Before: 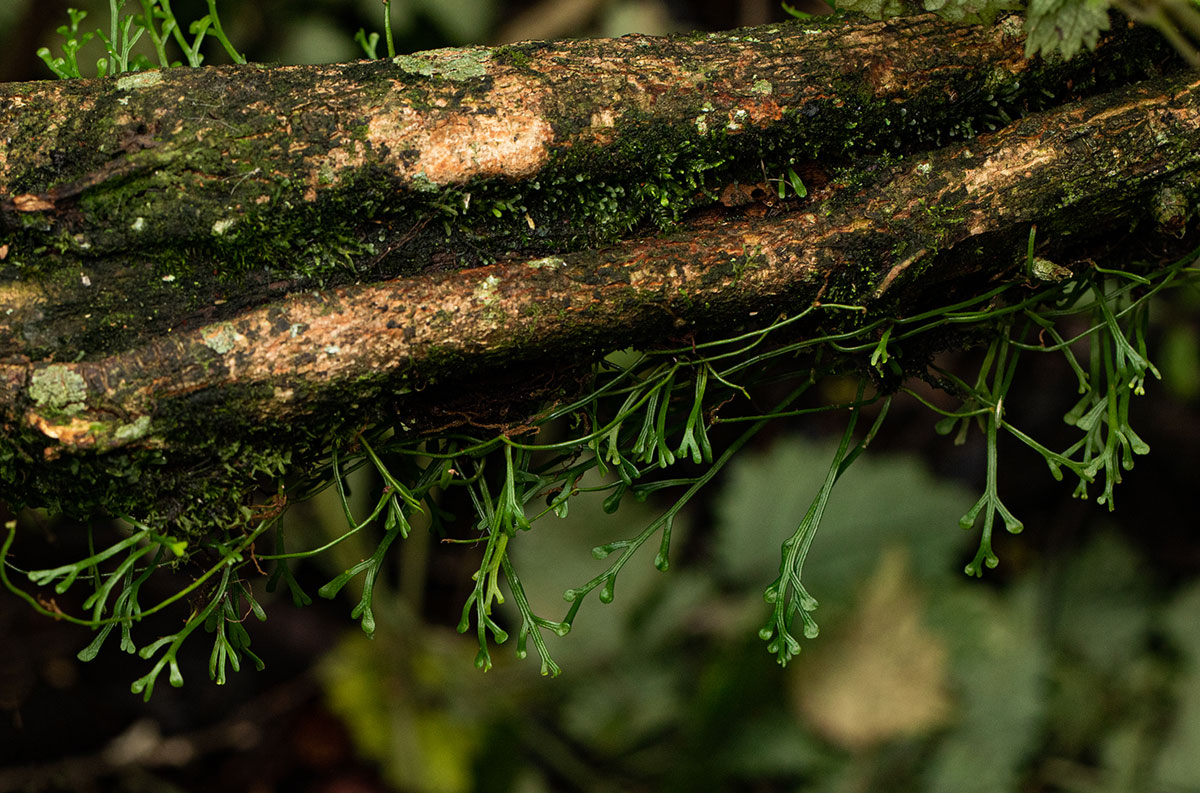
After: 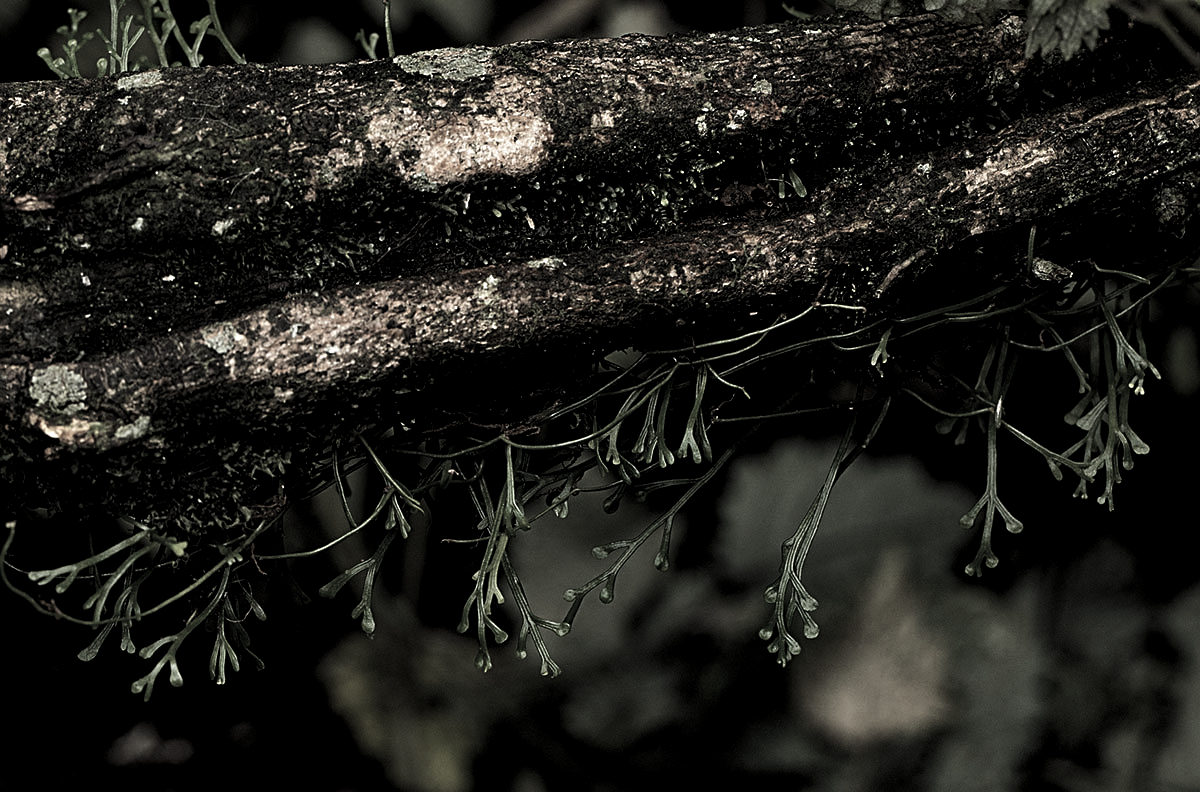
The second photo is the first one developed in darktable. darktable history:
sharpen: on, module defaults
color correction: highlights b* 0.059, saturation 0.297
crop: bottom 0.058%
levels: levels [0.101, 0.578, 0.953]
